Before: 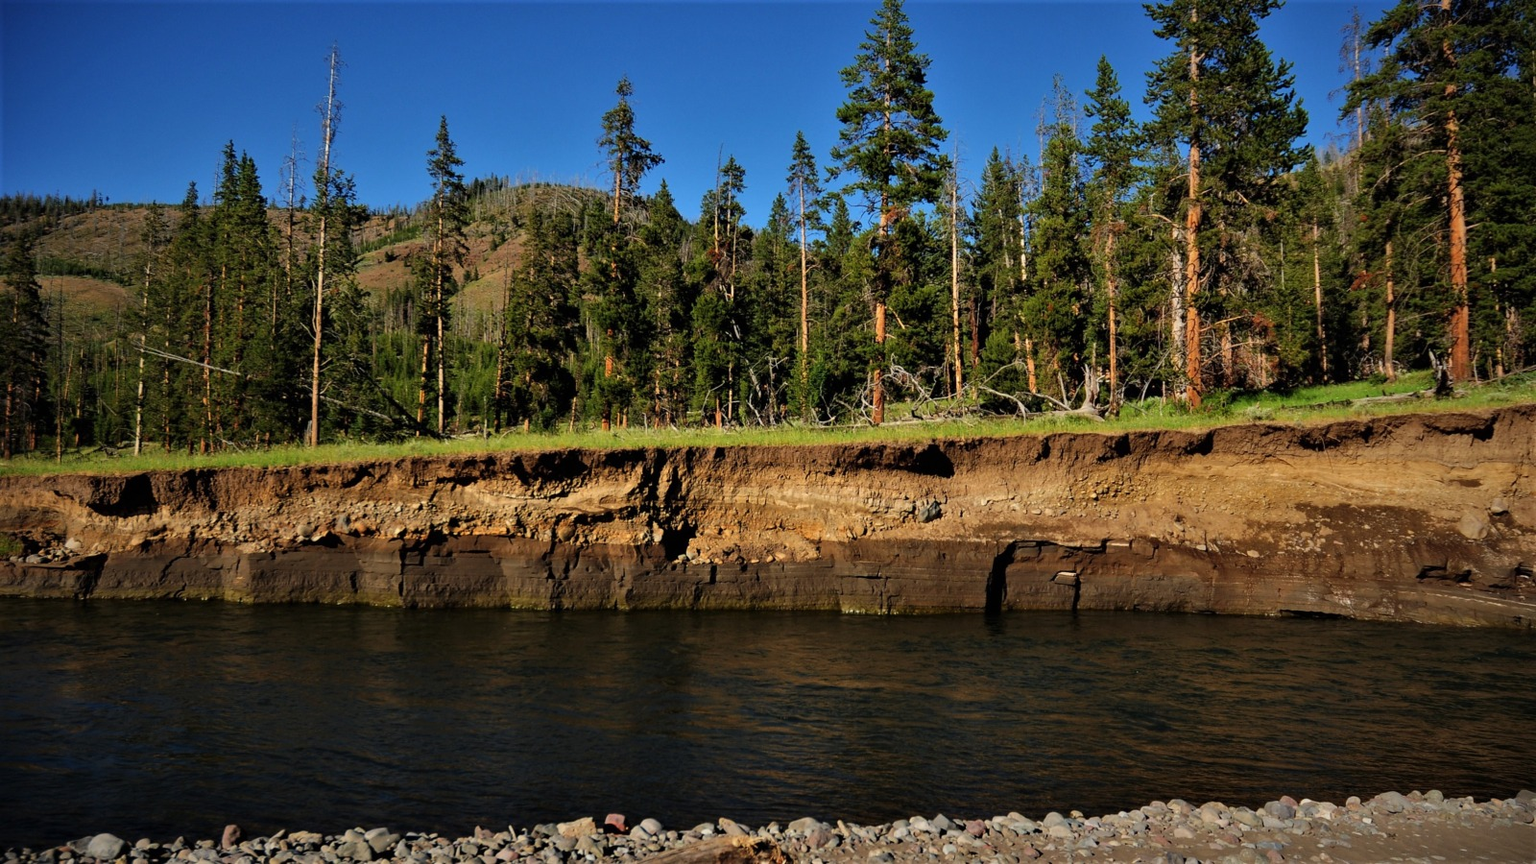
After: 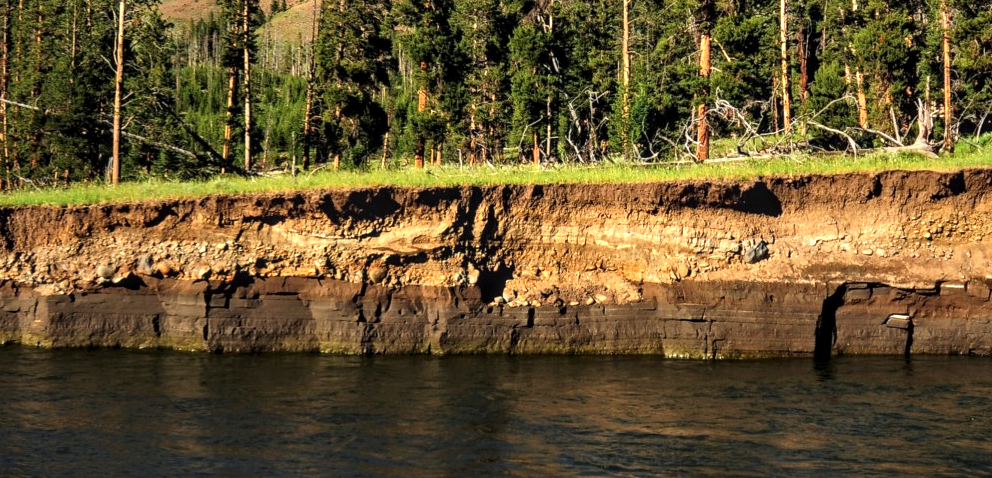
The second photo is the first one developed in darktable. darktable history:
exposure: black level correction 0, exposure 0.9 EV, compensate highlight preservation false
local contrast: on, module defaults
crop: left 13.312%, top 31.28%, right 24.627%, bottom 15.582%
